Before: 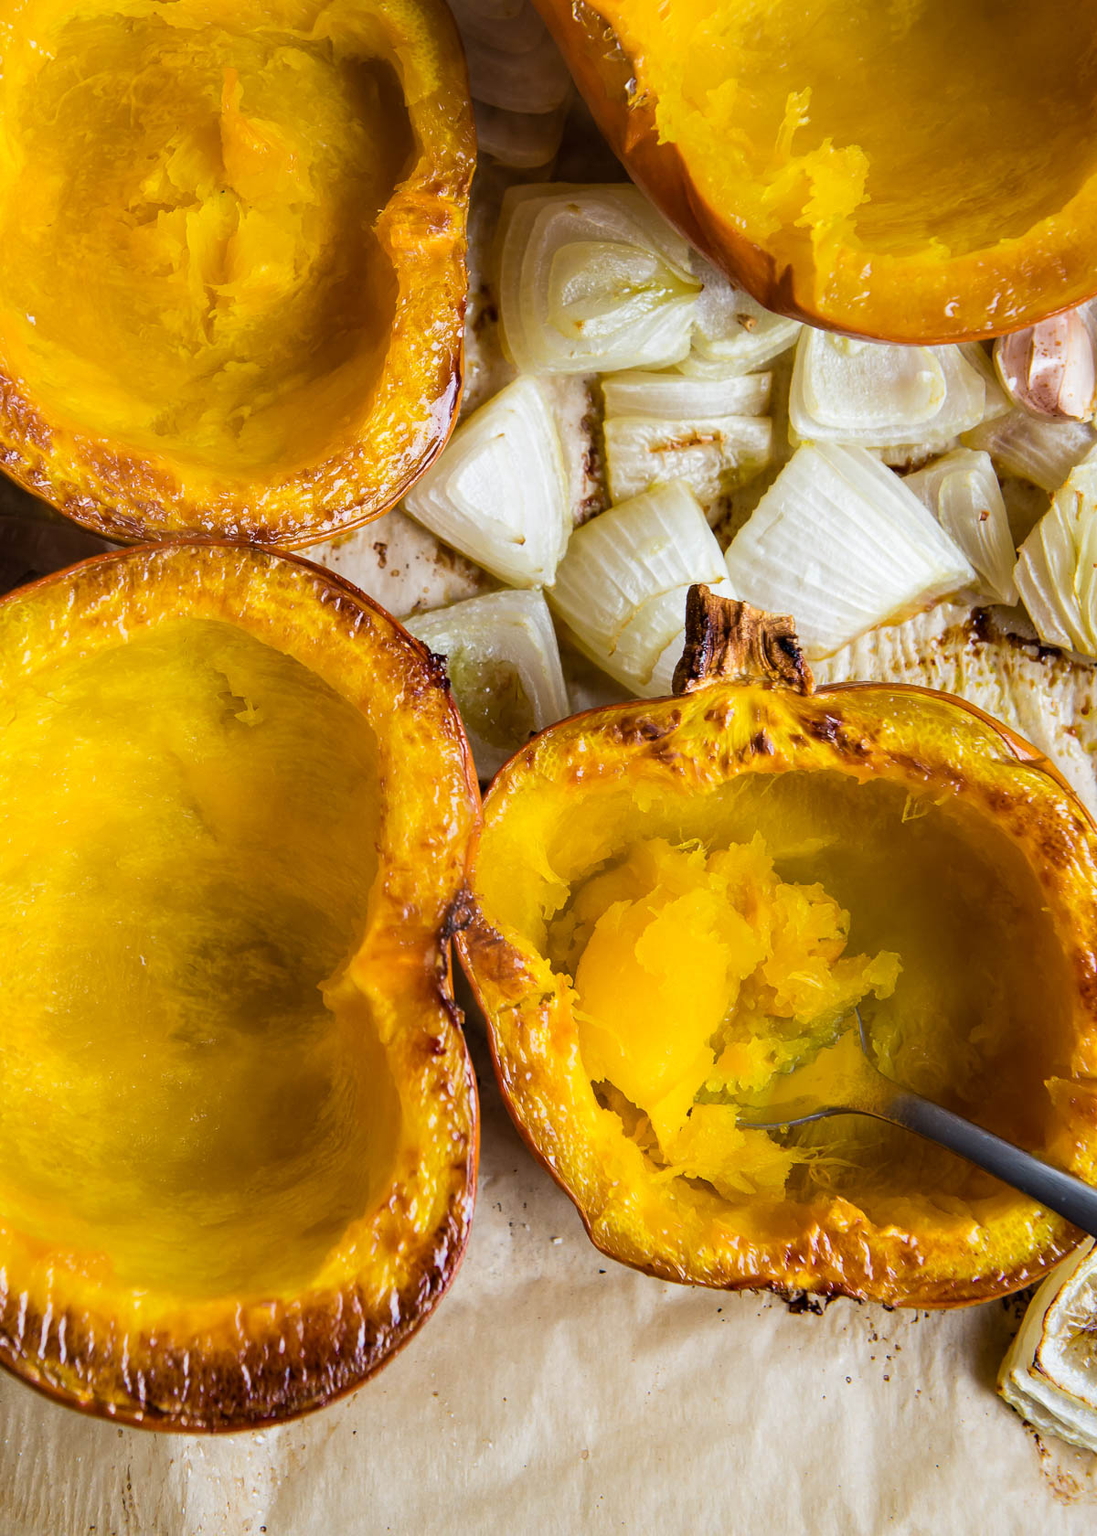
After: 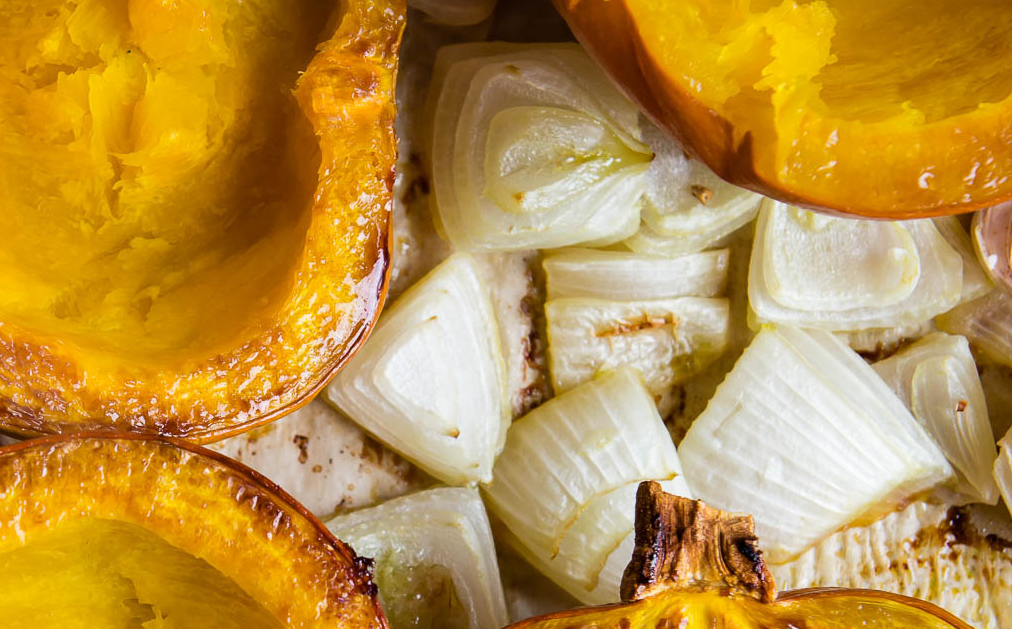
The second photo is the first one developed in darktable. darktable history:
crop and rotate: left 9.628%, top 9.459%, right 6.009%, bottom 53.077%
